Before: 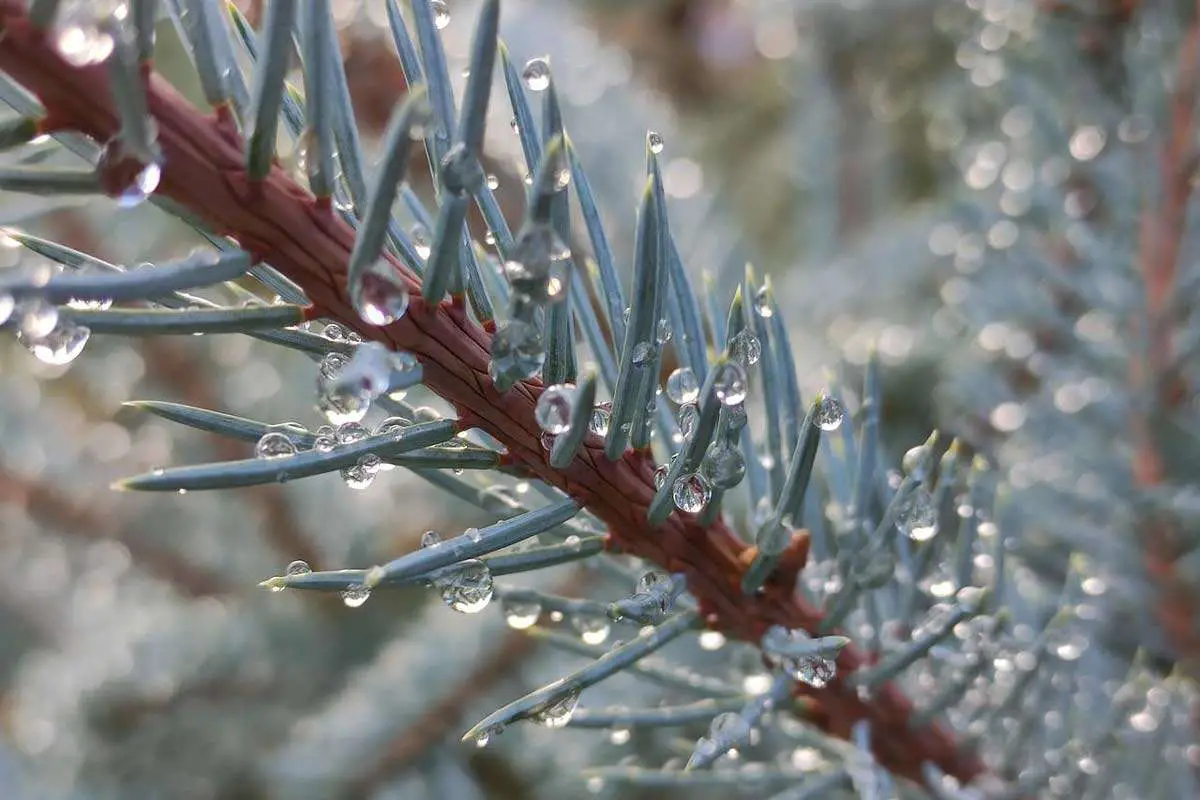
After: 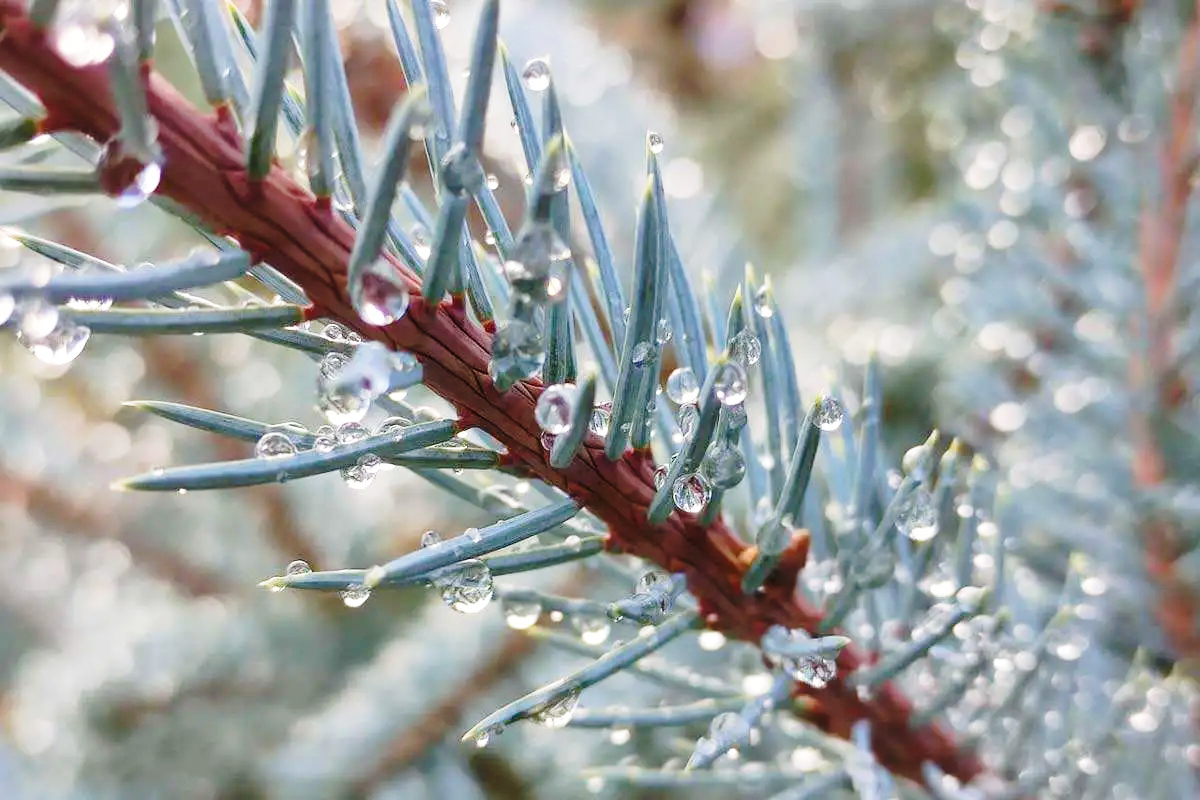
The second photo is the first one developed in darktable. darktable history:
base curve: curves: ch0 [(0, 0) (0.028, 0.03) (0.121, 0.232) (0.46, 0.748) (0.859, 0.968) (1, 1)], preserve colors none
velvia: strength 10%
